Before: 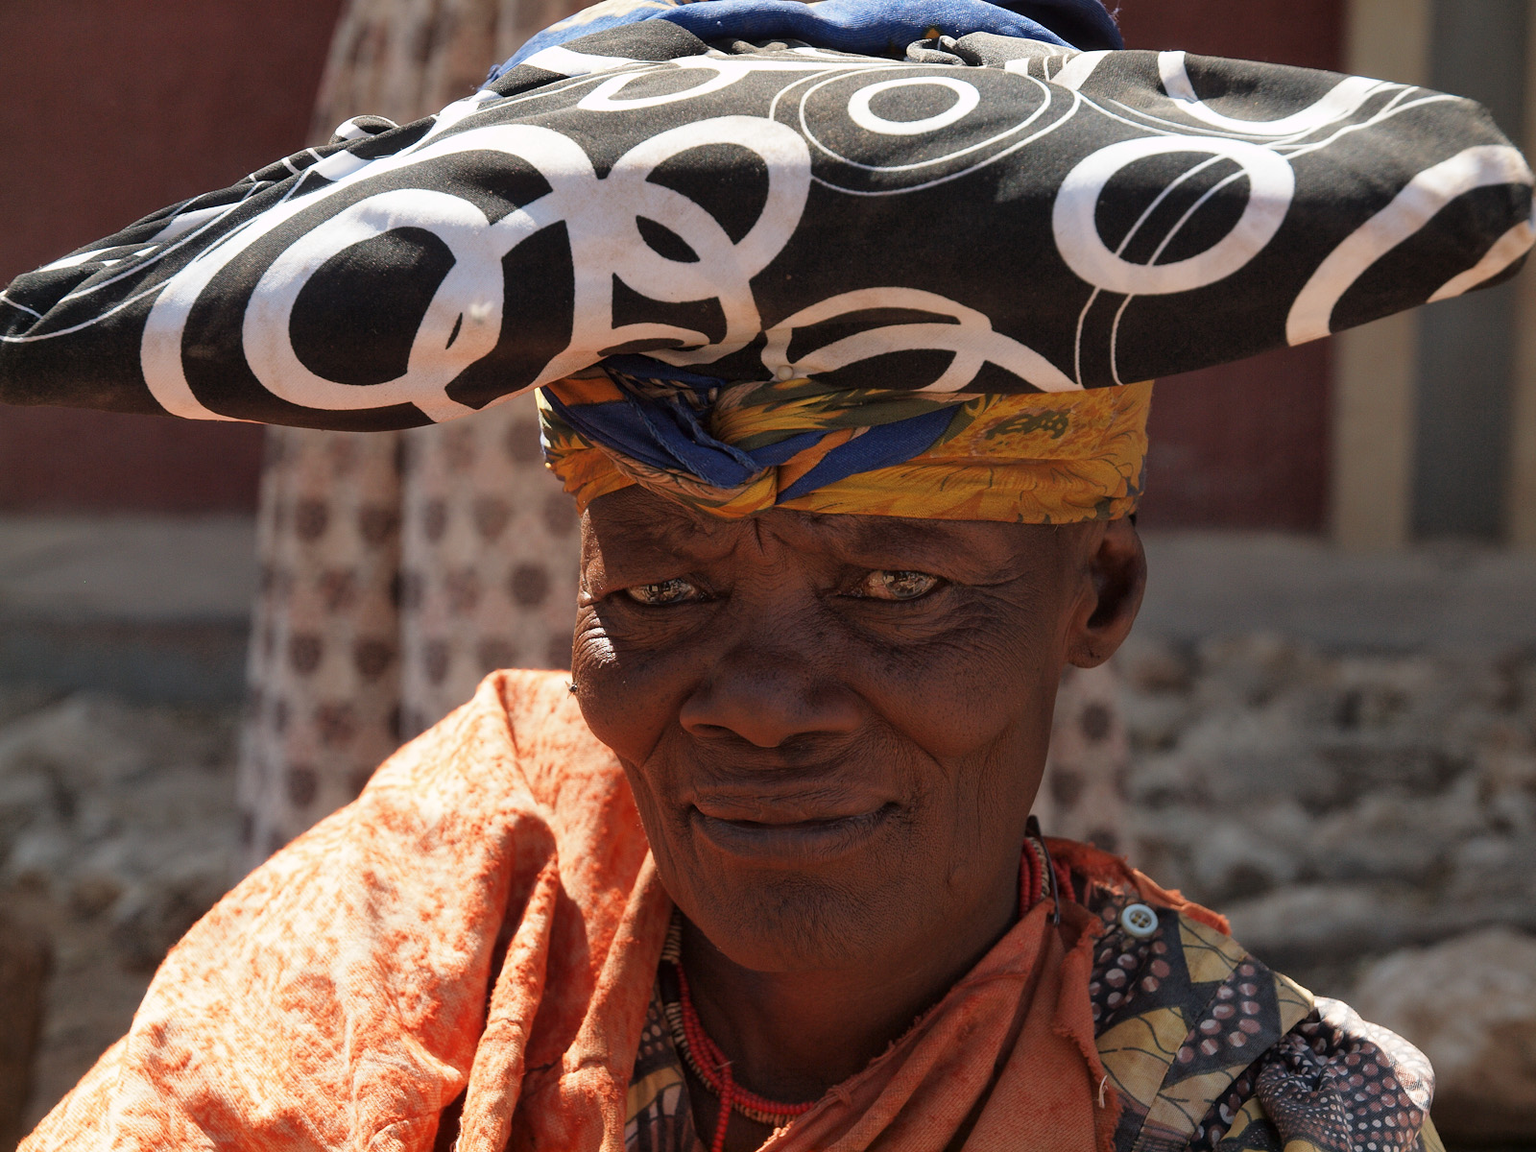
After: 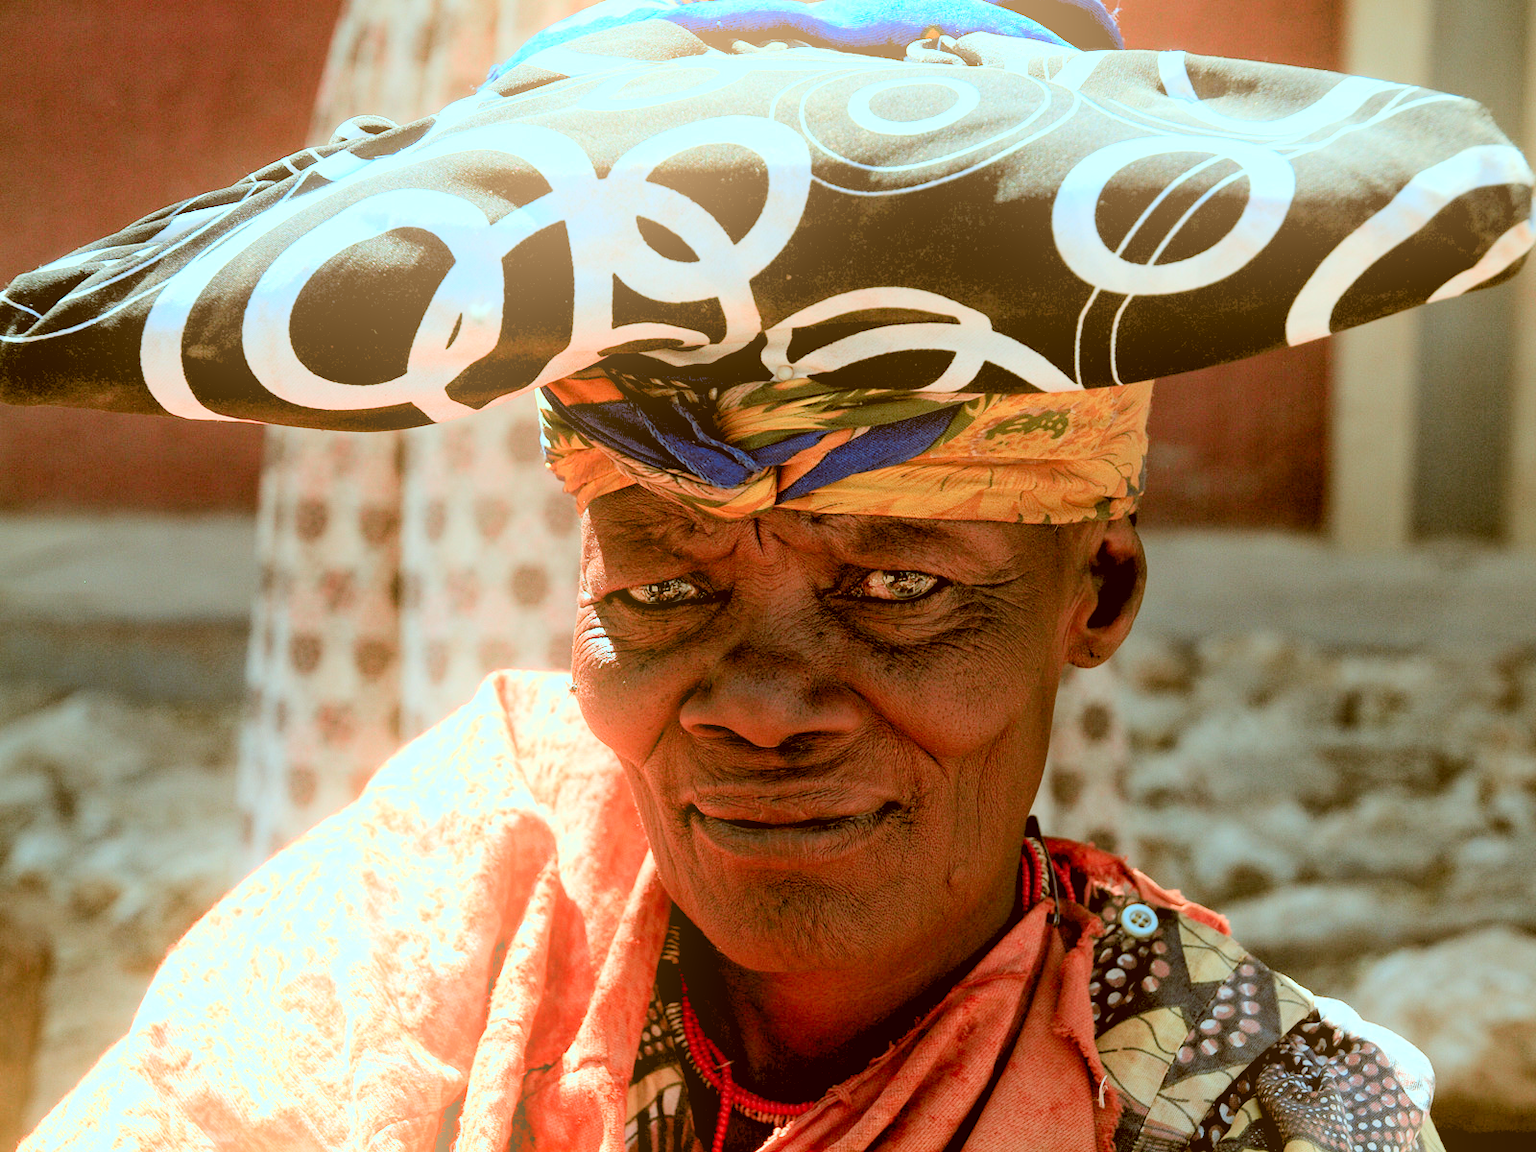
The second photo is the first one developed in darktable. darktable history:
tone curve: curves: ch0 [(0, 0.023) (0.087, 0.065) (0.184, 0.168) (0.45, 0.54) (0.57, 0.683) (0.722, 0.825) (0.877, 0.948) (1, 1)]; ch1 [(0, 0) (0.388, 0.369) (0.447, 0.447) (0.505, 0.5) (0.534, 0.528) (0.573, 0.583) (0.663, 0.68) (1, 1)]; ch2 [(0, 0) (0.314, 0.223) (0.427, 0.405) (0.492, 0.505) (0.531, 0.55) (0.589, 0.599) (1, 1)], color space Lab, independent channels, preserve colors none
color correction: highlights a* -14.62, highlights b* -16.22, shadows a* 10.12, shadows b* 29.4
levels: levels [0.072, 0.414, 0.976]
bloom: threshold 82.5%, strength 16.25%
